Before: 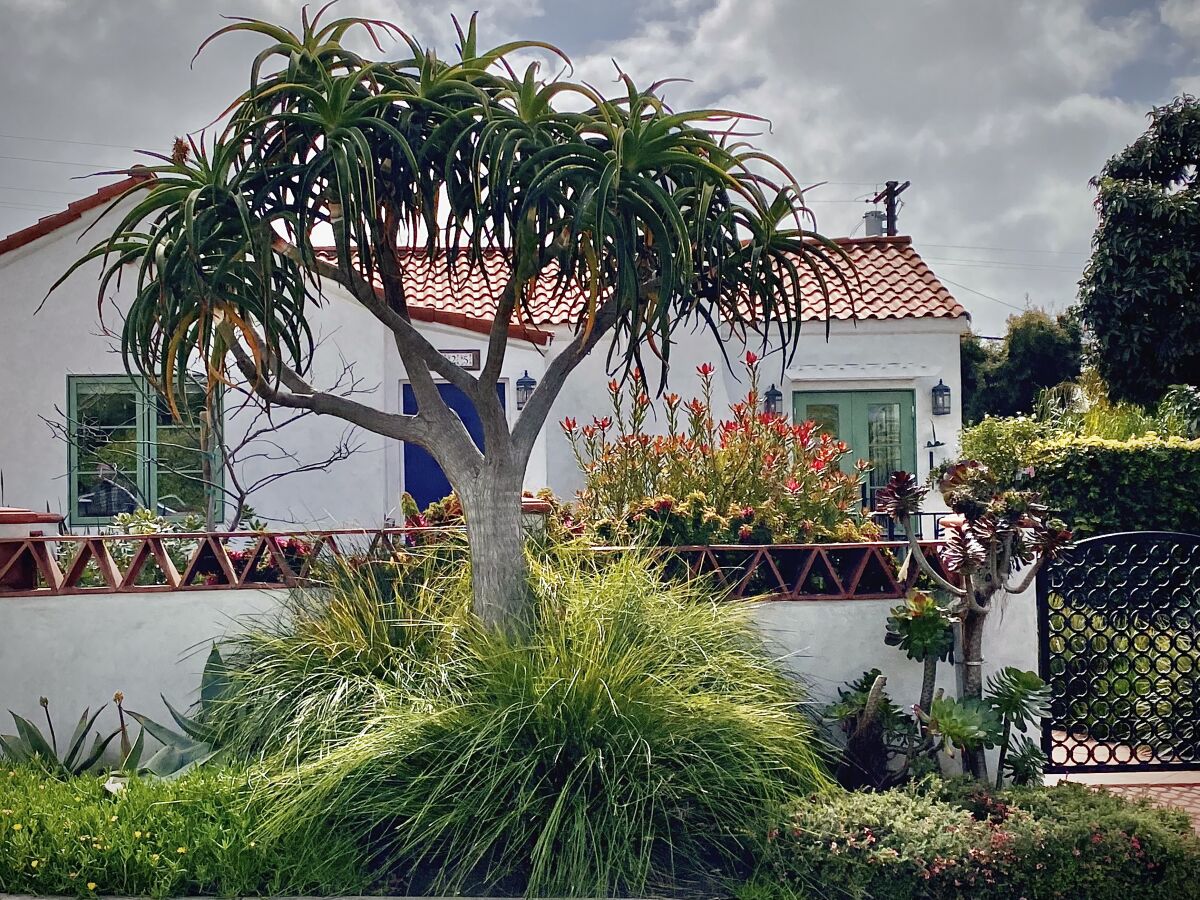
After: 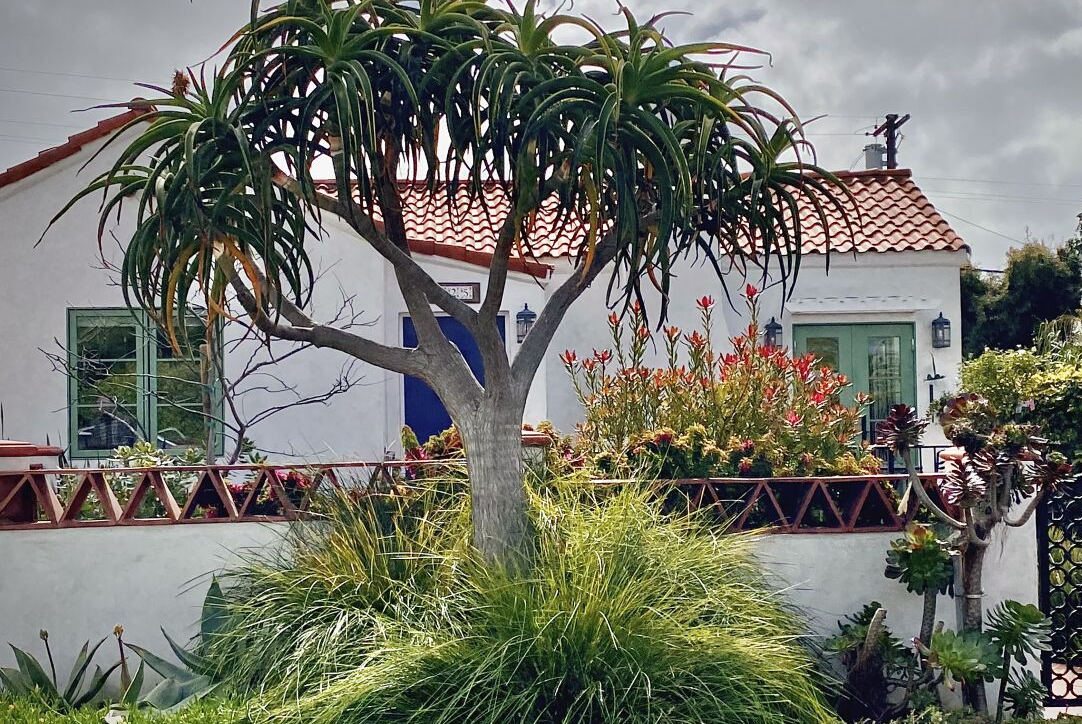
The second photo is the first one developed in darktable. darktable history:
crop: top 7.487%, right 9.791%, bottom 12.008%
